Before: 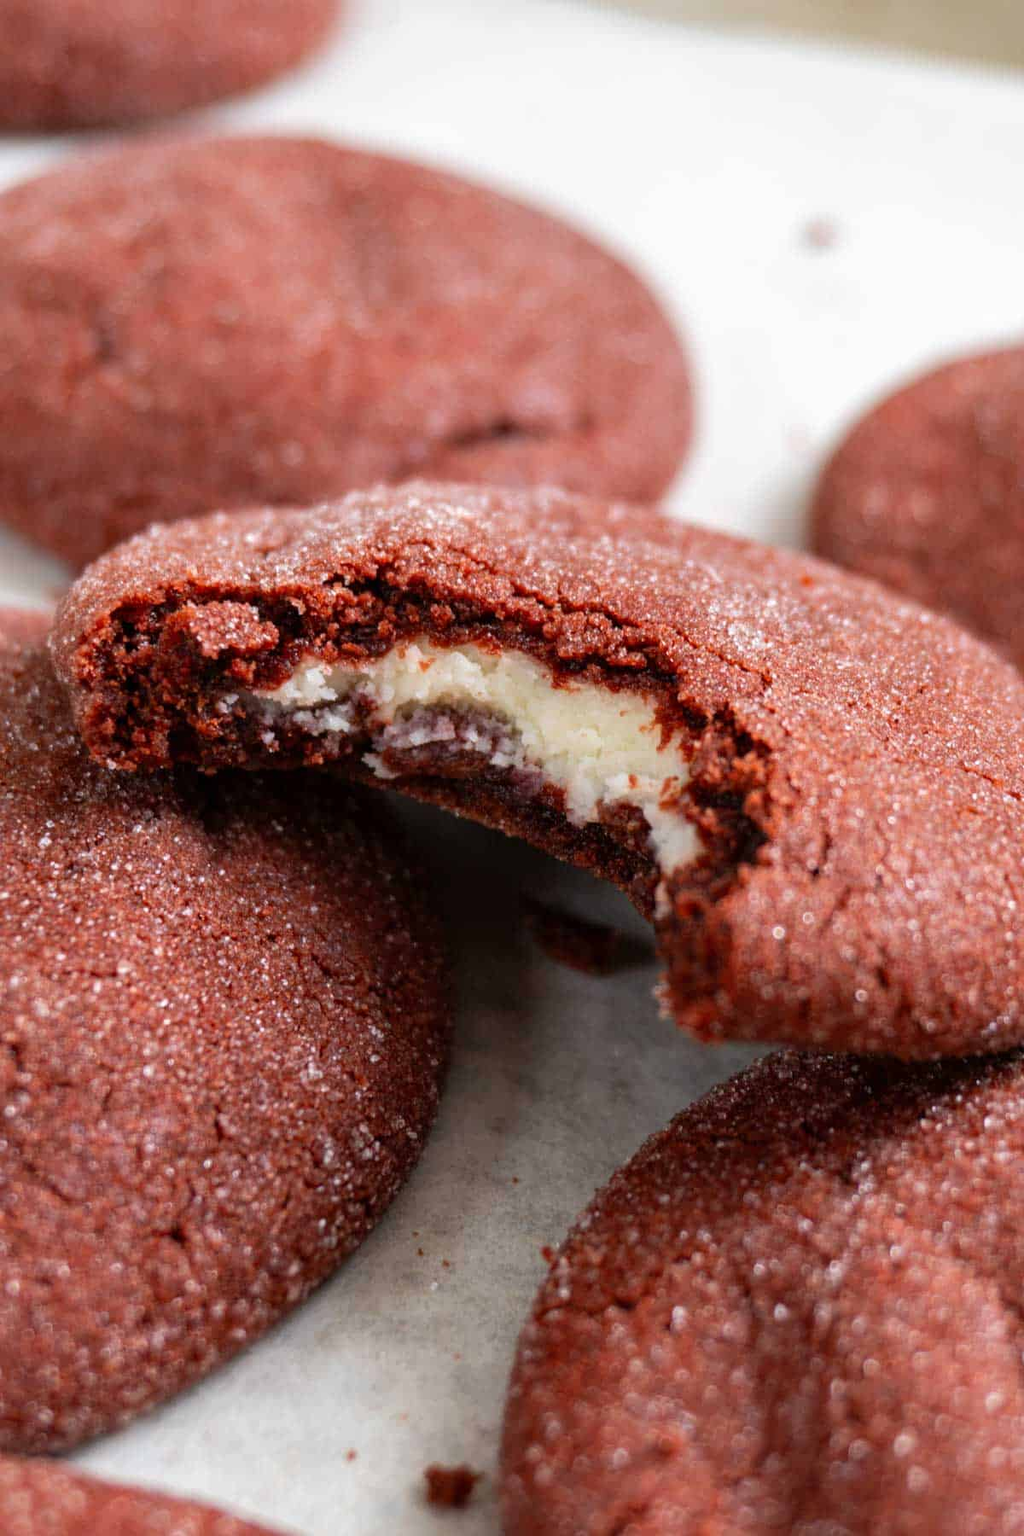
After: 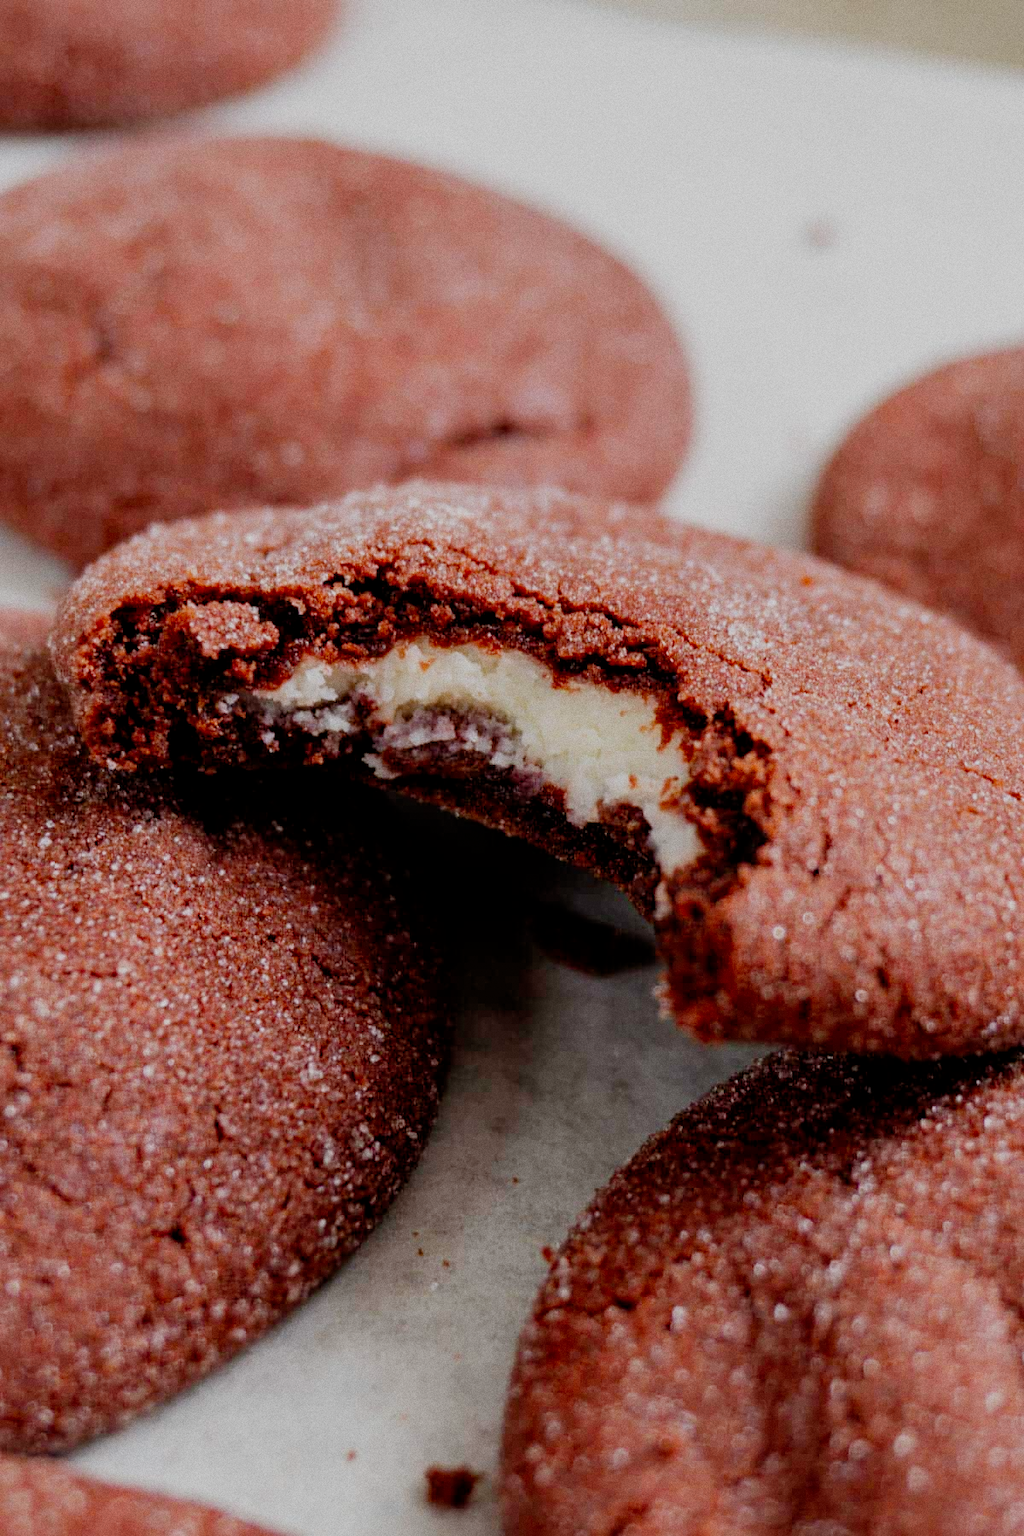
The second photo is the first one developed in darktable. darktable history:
exposure: exposure 0.6 EV, compensate highlight preservation false
grain: coarseness 0.09 ISO
filmic rgb: middle gray luminance 30%, black relative exposure -9 EV, white relative exposure 7 EV, threshold 6 EV, target black luminance 0%, hardness 2.94, latitude 2.04%, contrast 0.963, highlights saturation mix 5%, shadows ↔ highlights balance 12.16%, add noise in highlights 0, preserve chrominance no, color science v3 (2019), use custom middle-gray values true, iterations of high-quality reconstruction 0, contrast in highlights soft, enable highlight reconstruction true
